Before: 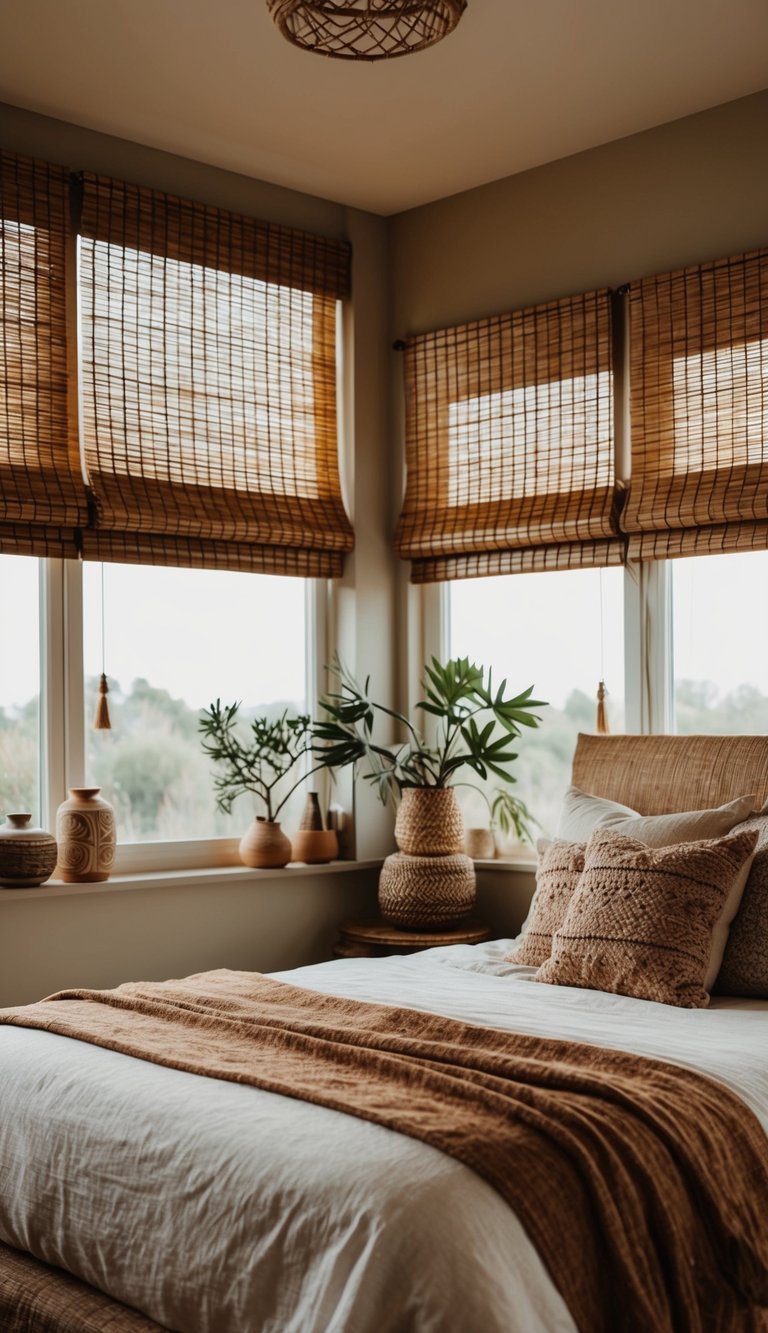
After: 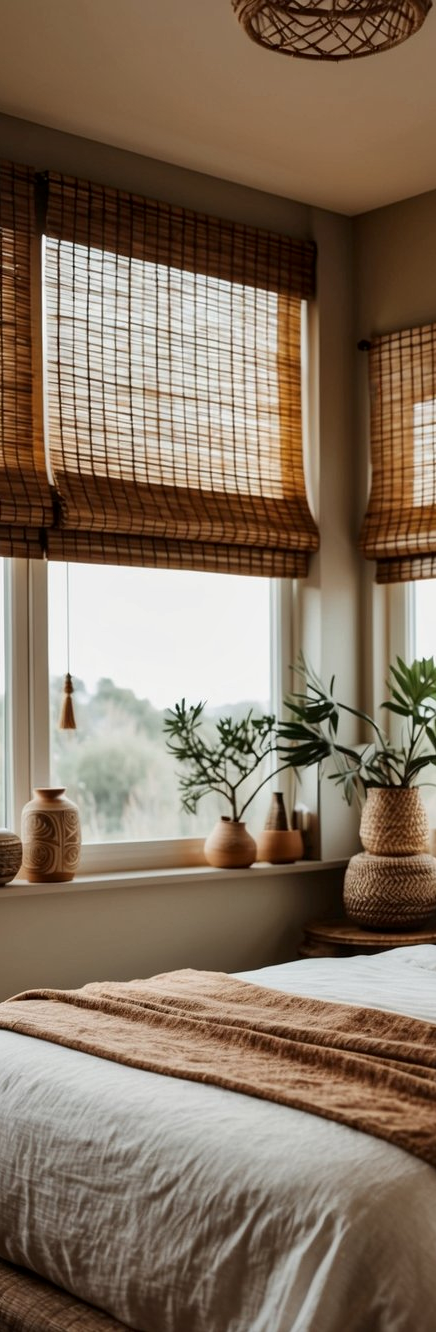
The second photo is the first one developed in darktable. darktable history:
local contrast: mode bilateral grid, contrast 20, coarseness 50, detail 132%, midtone range 0.2
crop: left 4.66%, right 38.483%
